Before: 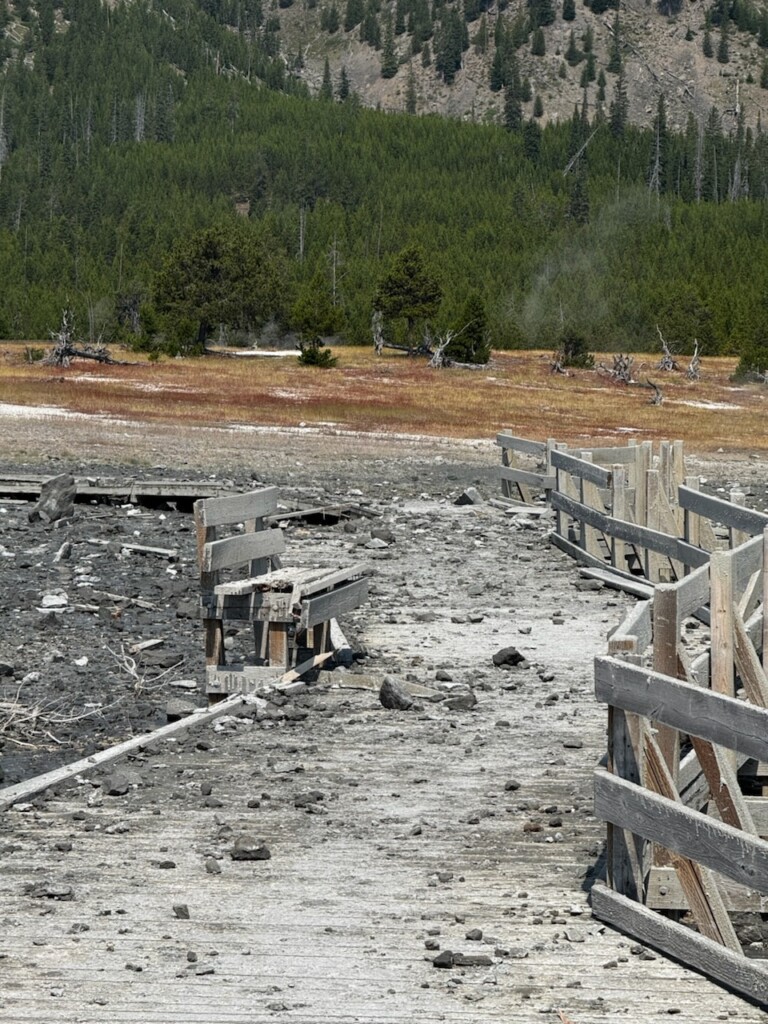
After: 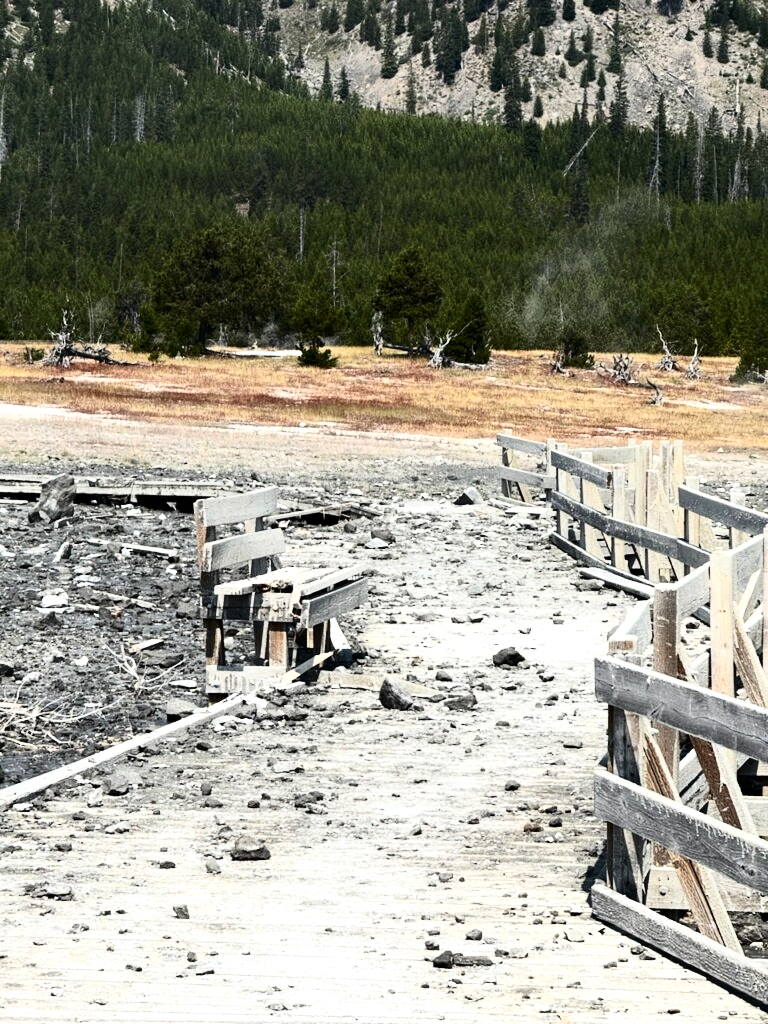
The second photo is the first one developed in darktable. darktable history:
tone equalizer: -8 EV -0.751 EV, -7 EV -0.715 EV, -6 EV -0.619 EV, -5 EV -0.37 EV, -3 EV 0.394 EV, -2 EV 0.6 EV, -1 EV 0.683 EV, +0 EV 0.774 EV, mask exposure compensation -0.487 EV
contrast brightness saturation: contrast 0.392, brightness 0.108
